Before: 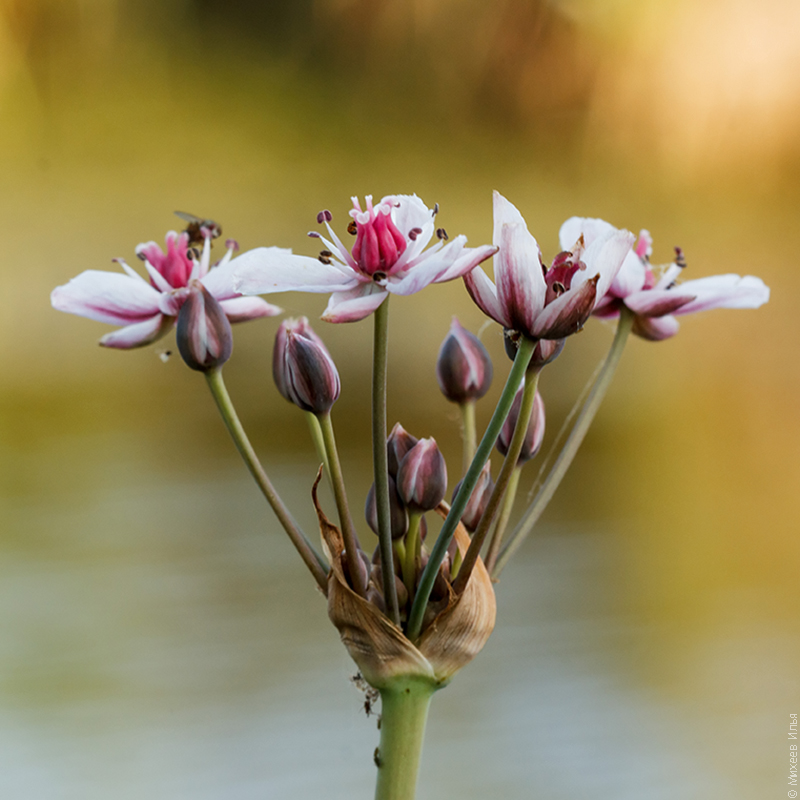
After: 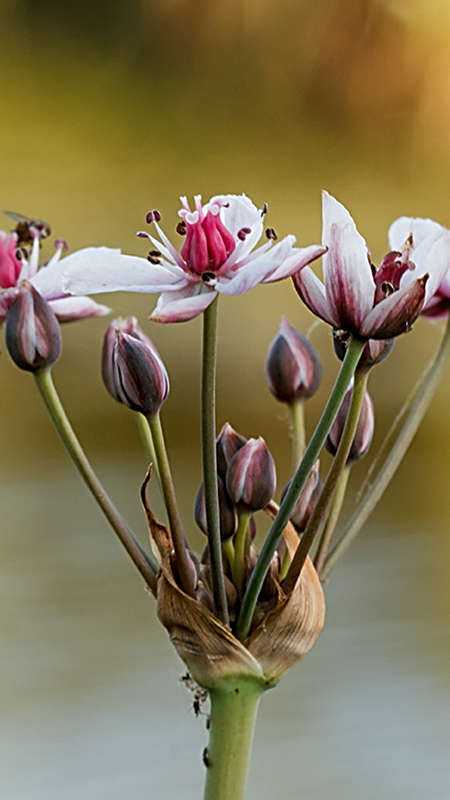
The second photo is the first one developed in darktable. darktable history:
crop: left 21.496%, right 22.254%
sharpen: radius 2.531, amount 0.628
